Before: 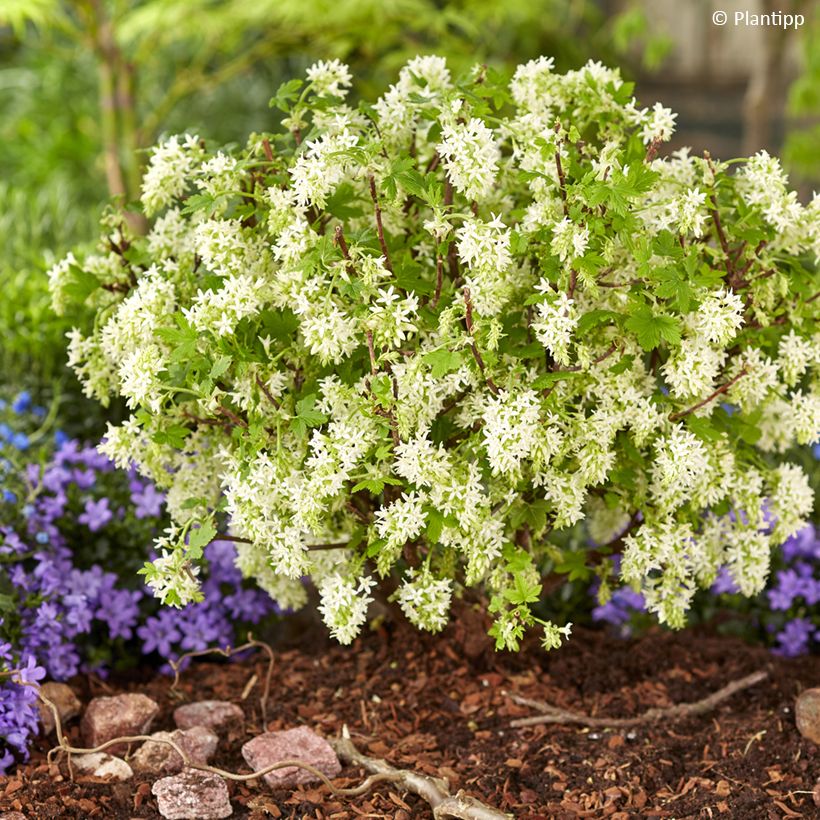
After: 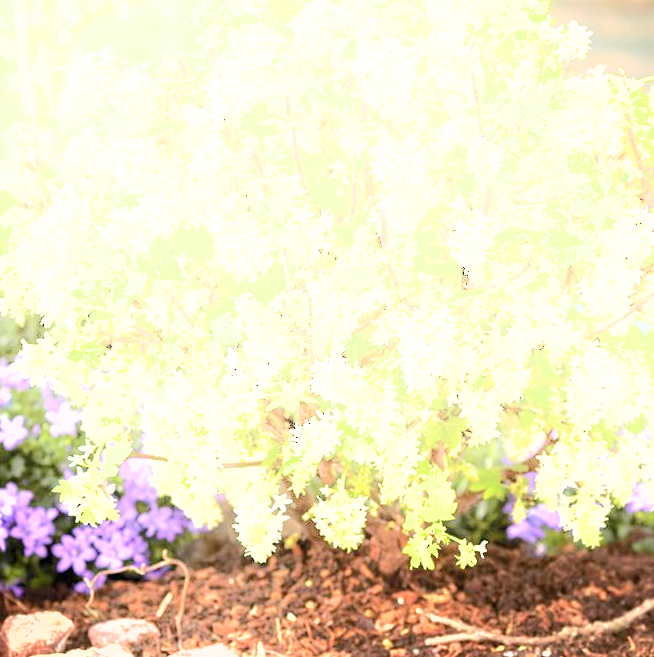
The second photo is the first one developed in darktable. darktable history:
shadows and highlights: shadows -21.31, highlights 98.58, highlights color adjustment 49.86%, soften with gaussian
crop and rotate: left 10.379%, top 10.037%, right 9.819%, bottom 9.755%
exposure: exposure 1.988 EV, compensate highlight preservation false
